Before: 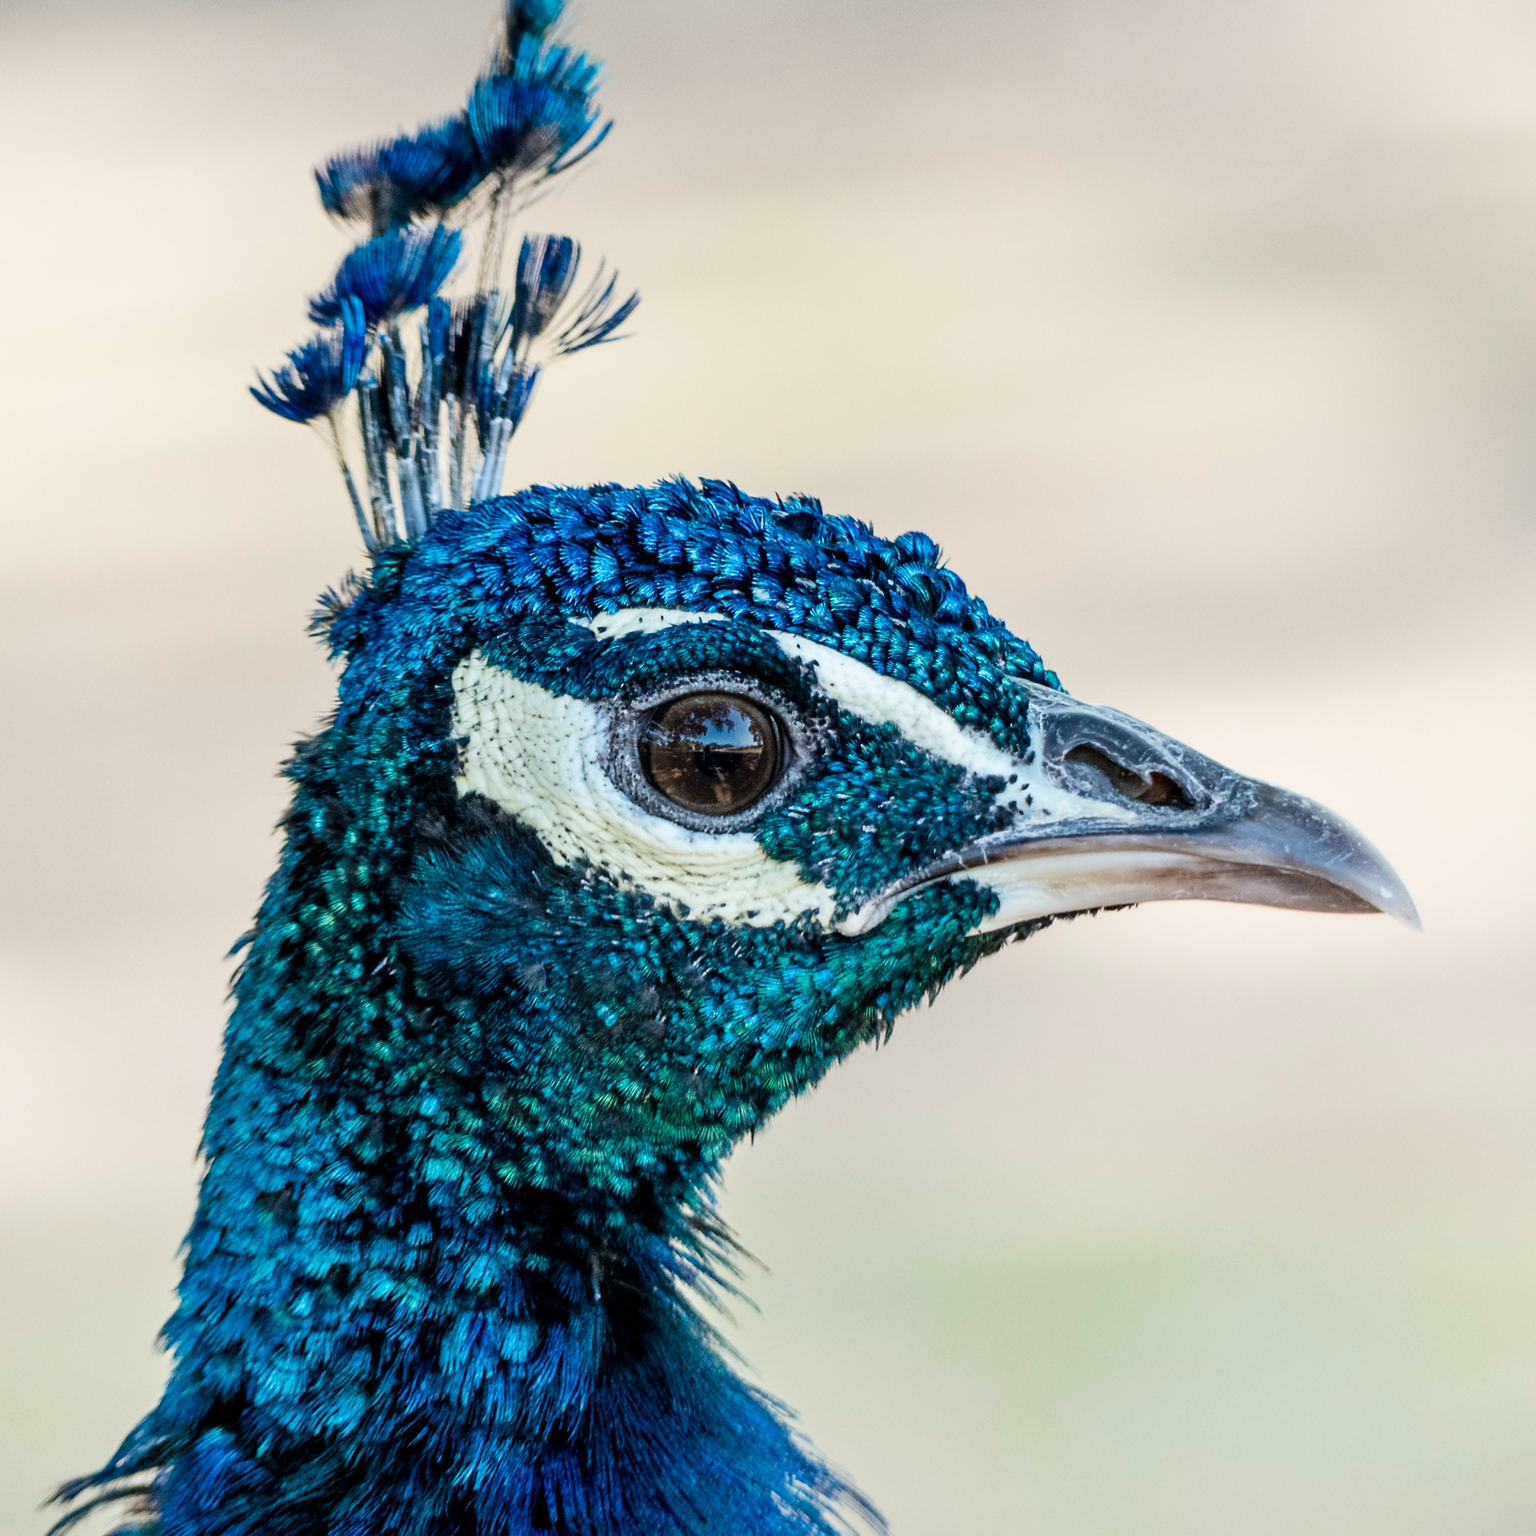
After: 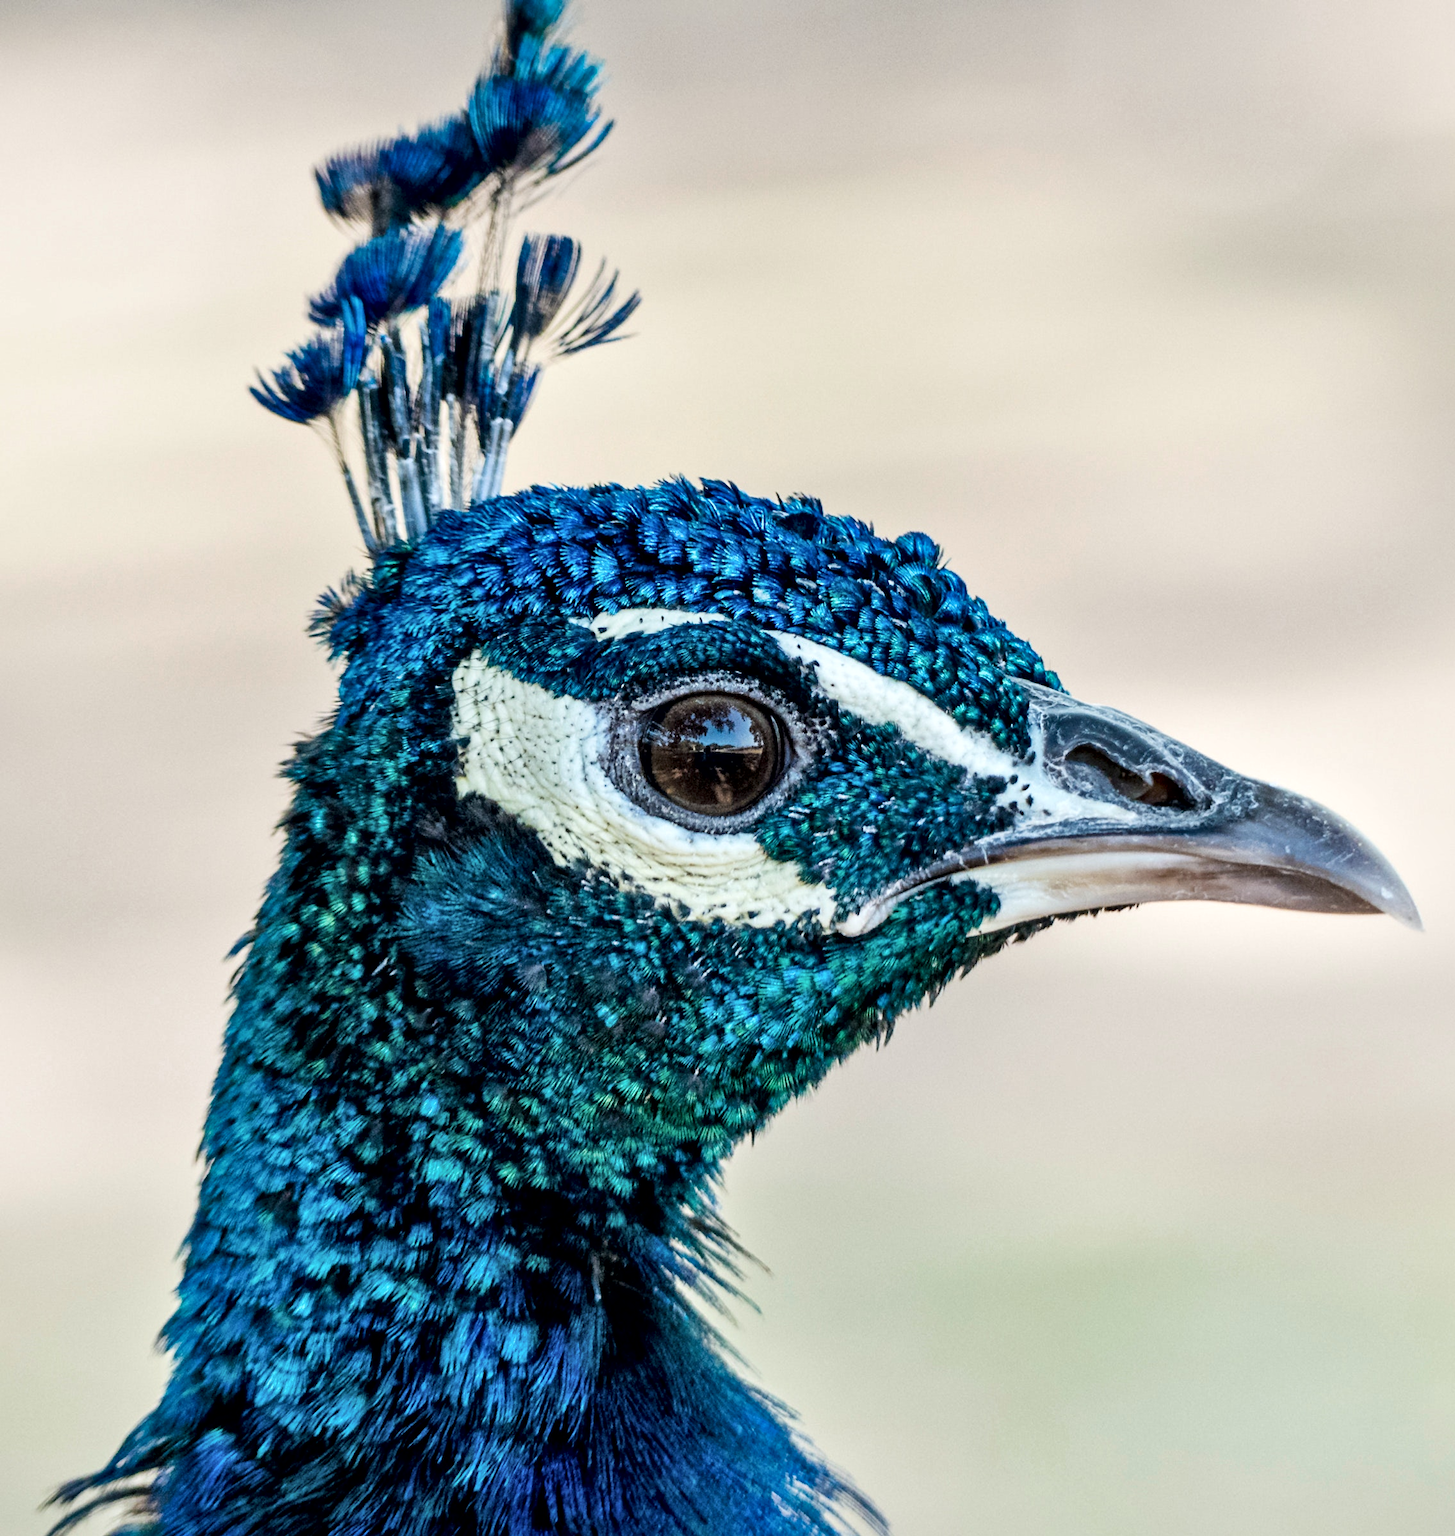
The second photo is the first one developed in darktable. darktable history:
crop and rotate: left 0%, right 5.275%
local contrast: mode bilateral grid, contrast 26, coarseness 60, detail 152%, midtone range 0.2
